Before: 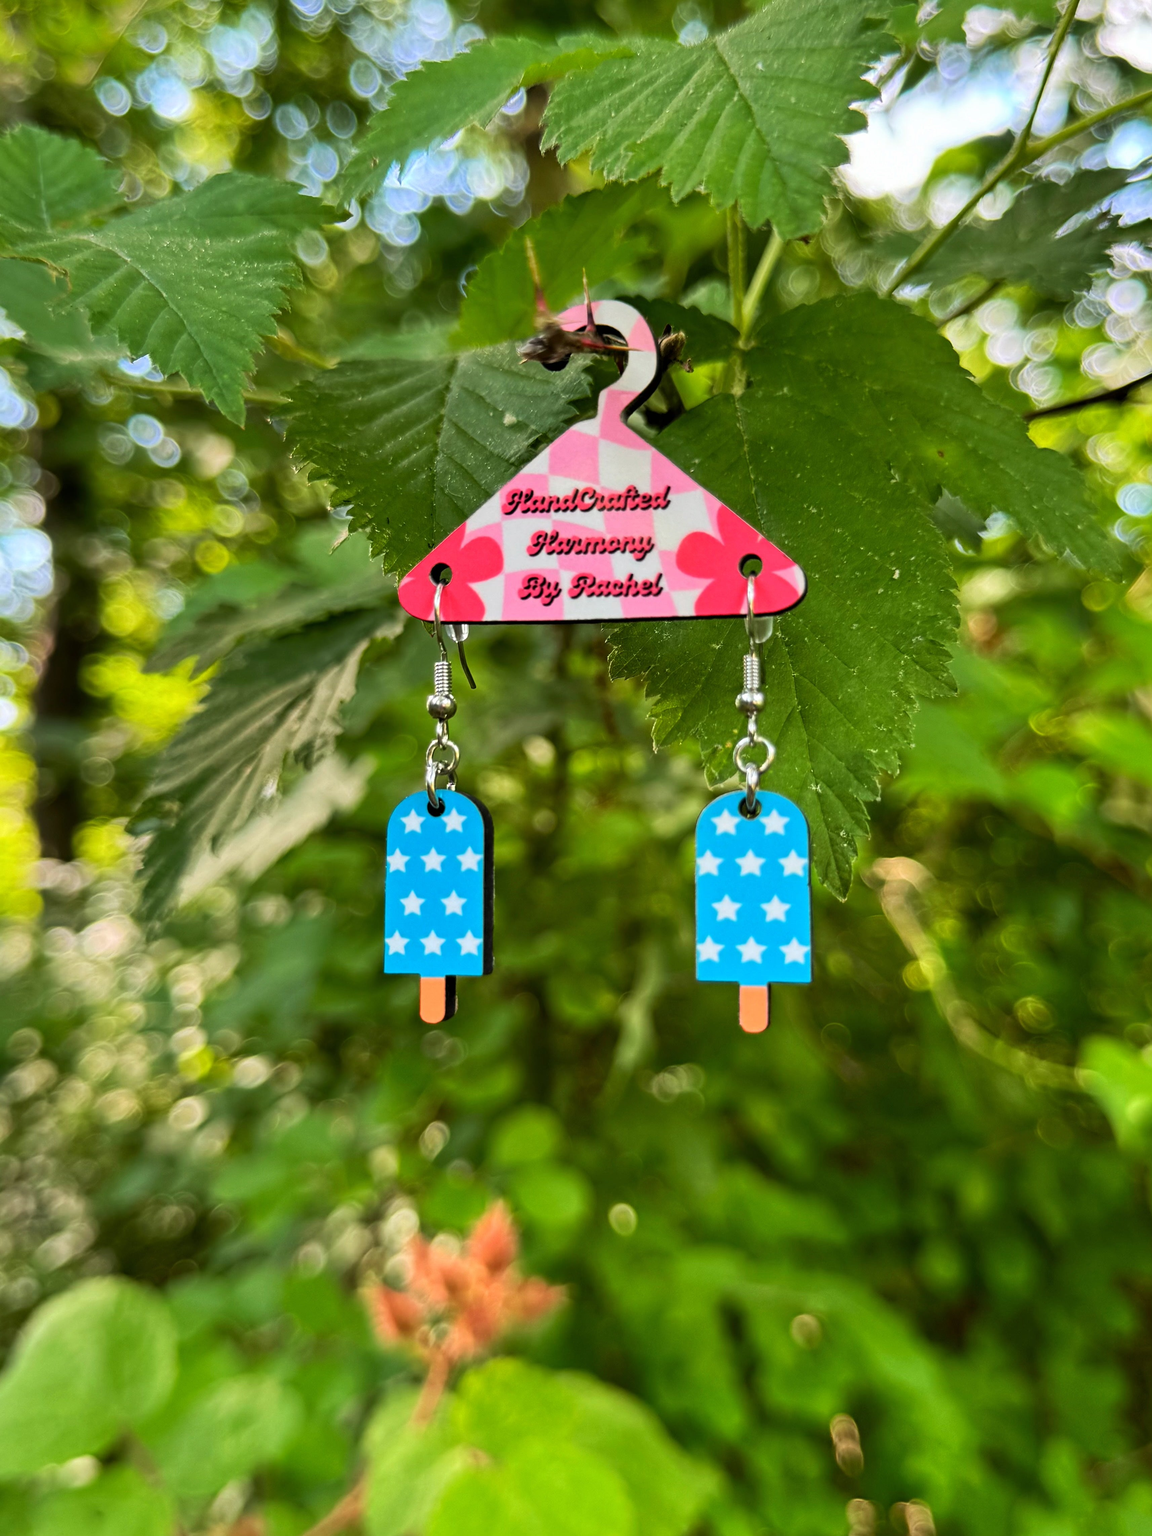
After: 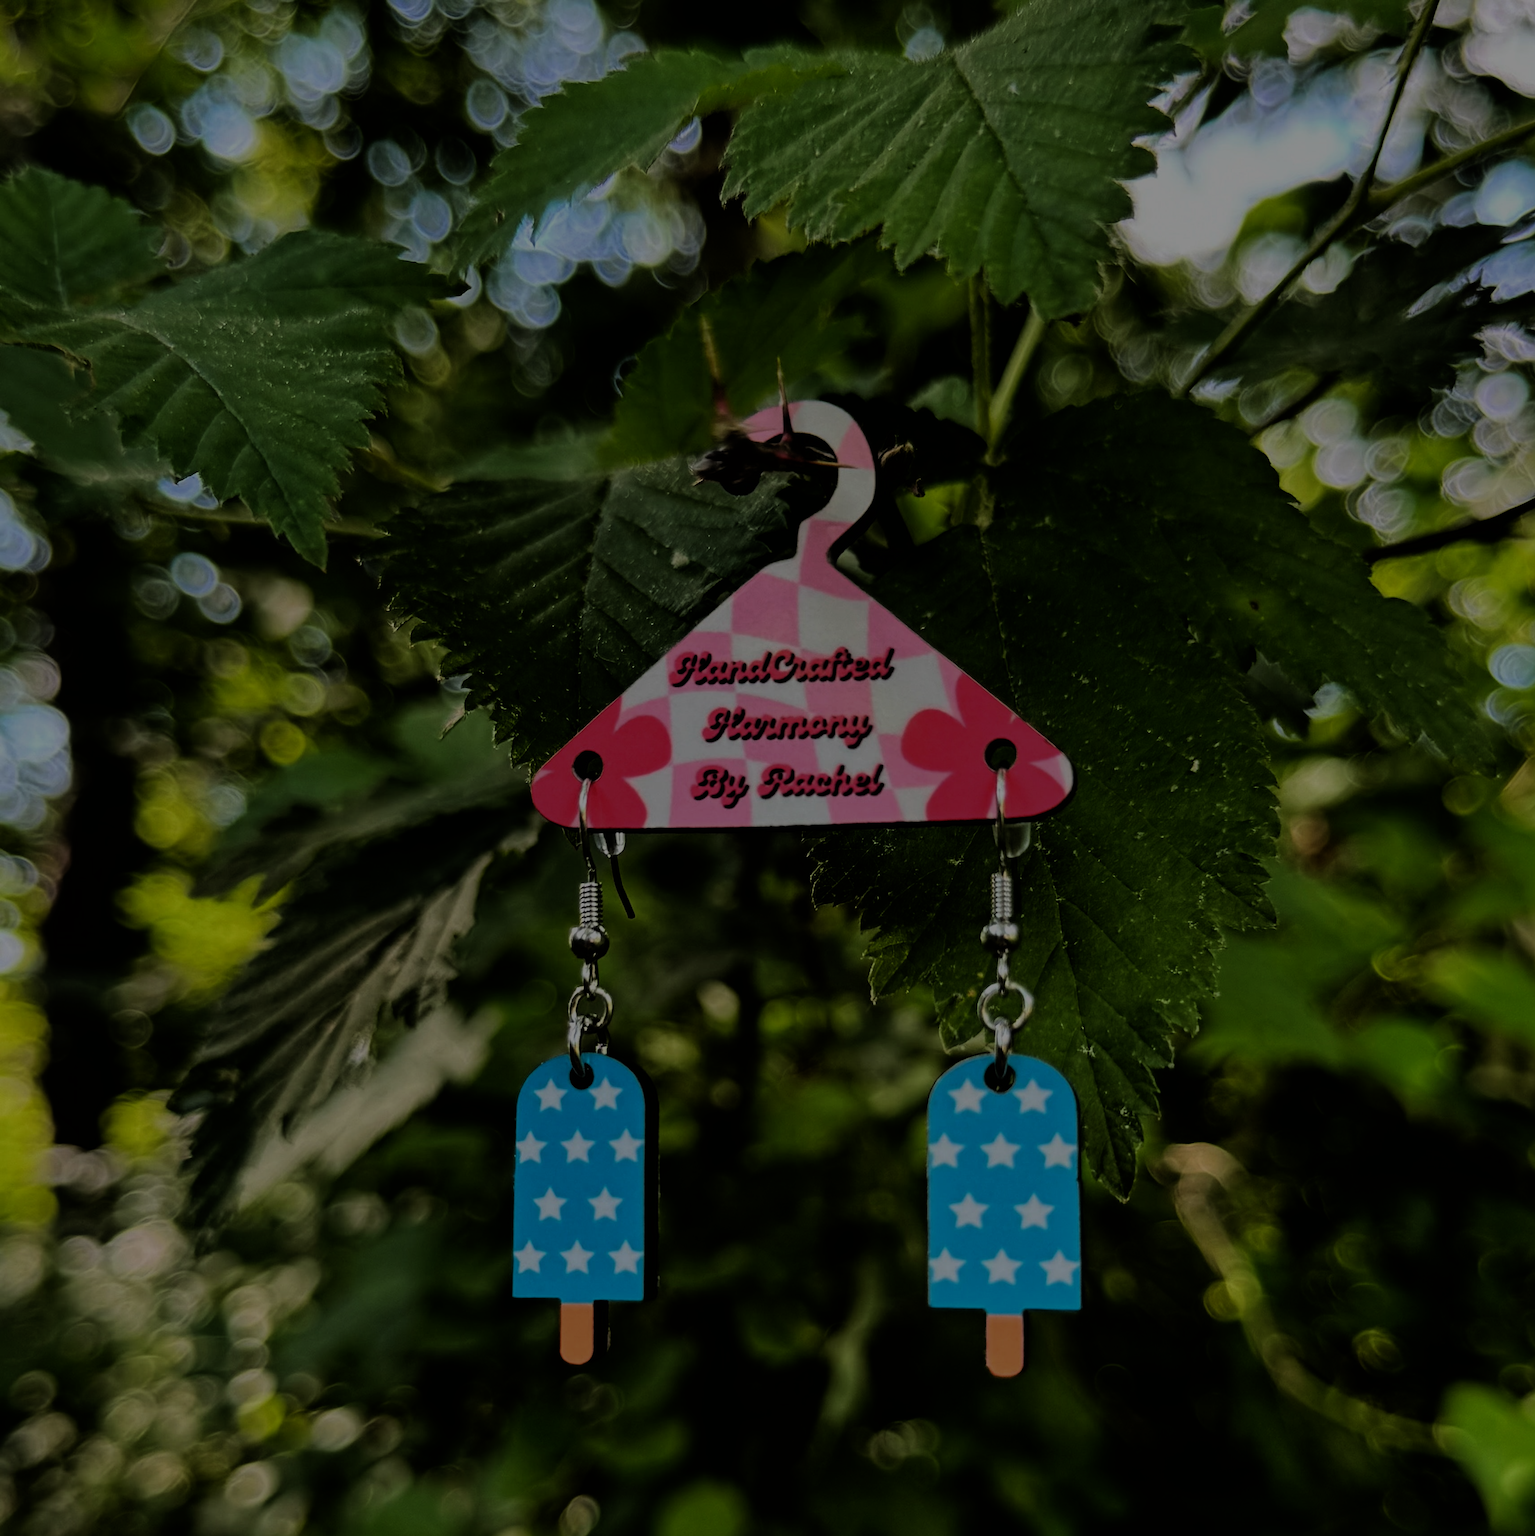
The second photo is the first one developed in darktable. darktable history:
filmic rgb: black relative exposure -5 EV, hardness 2.88, contrast 1.3, highlights saturation mix -30%
exposure: exposure -2.002 EV, compensate highlight preservation false
crop: bottom 24.988%
